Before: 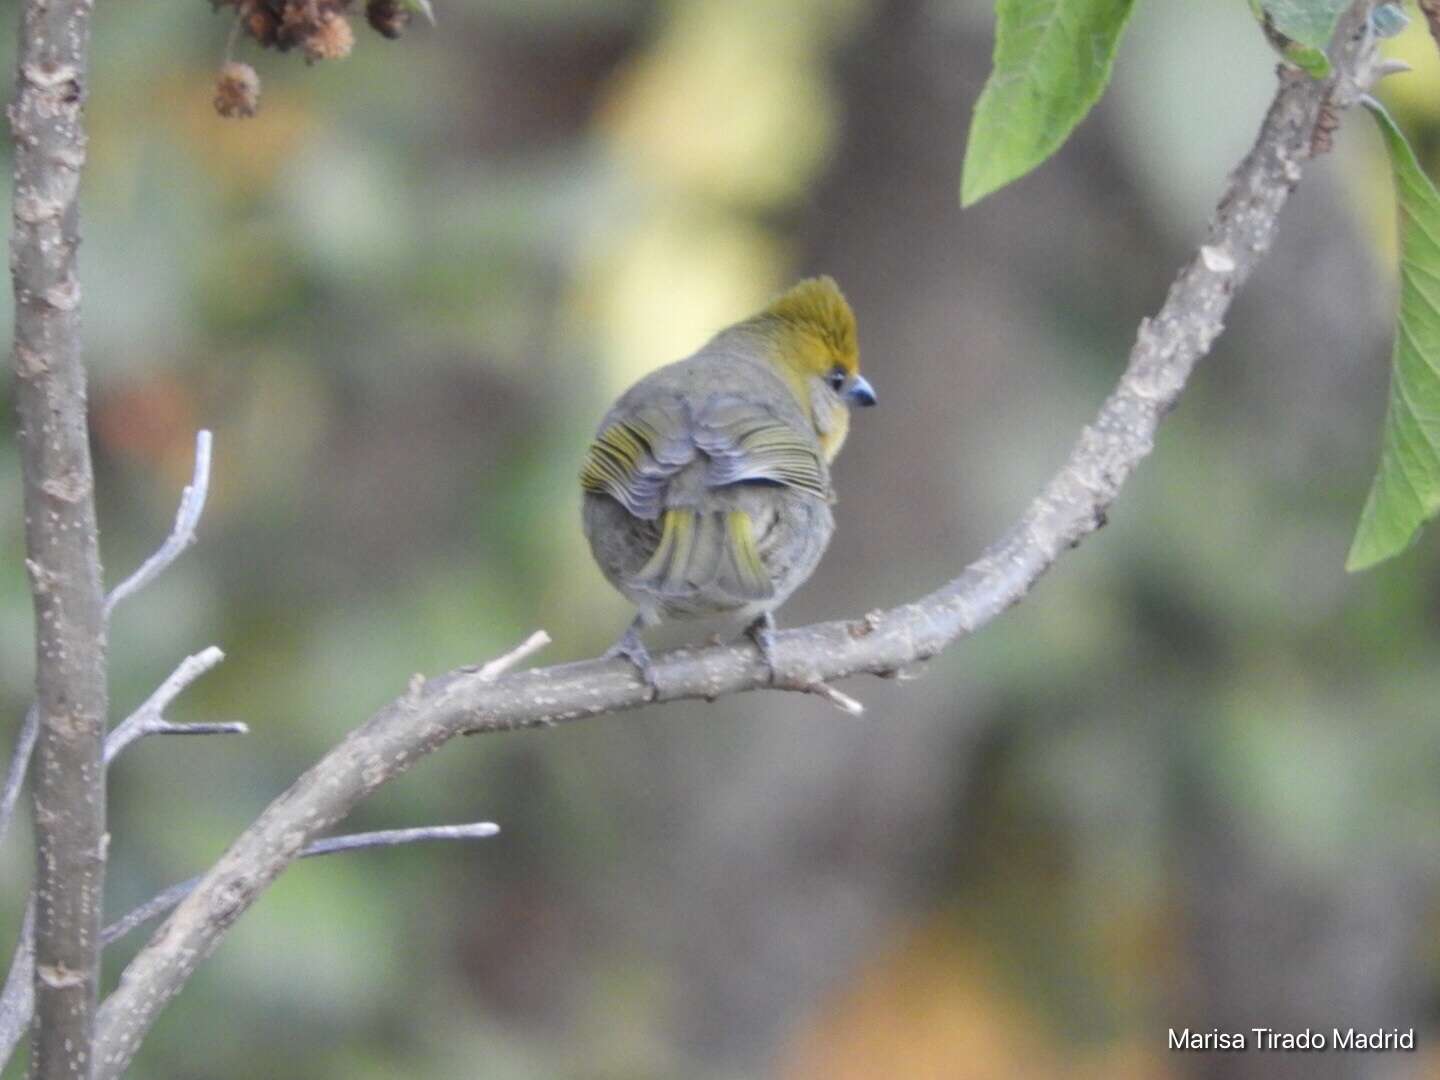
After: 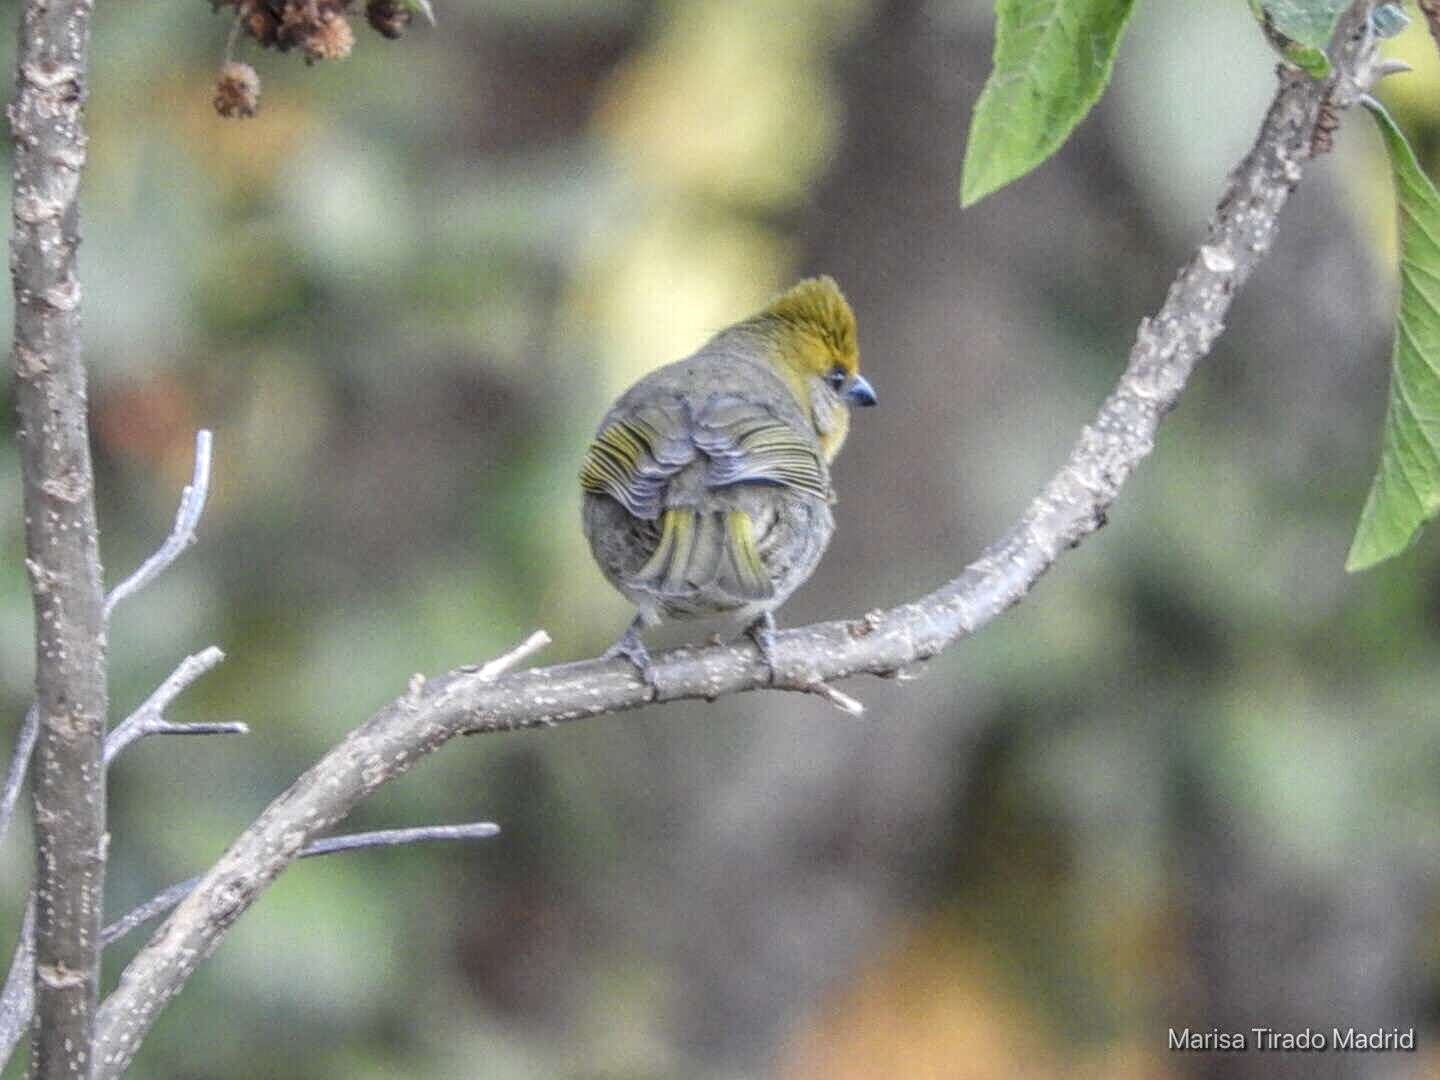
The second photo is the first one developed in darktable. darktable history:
sharpen: on, module defaults
local contrast: highlights 0%, shadows 0%, detail 200%, midtone range 0.25
